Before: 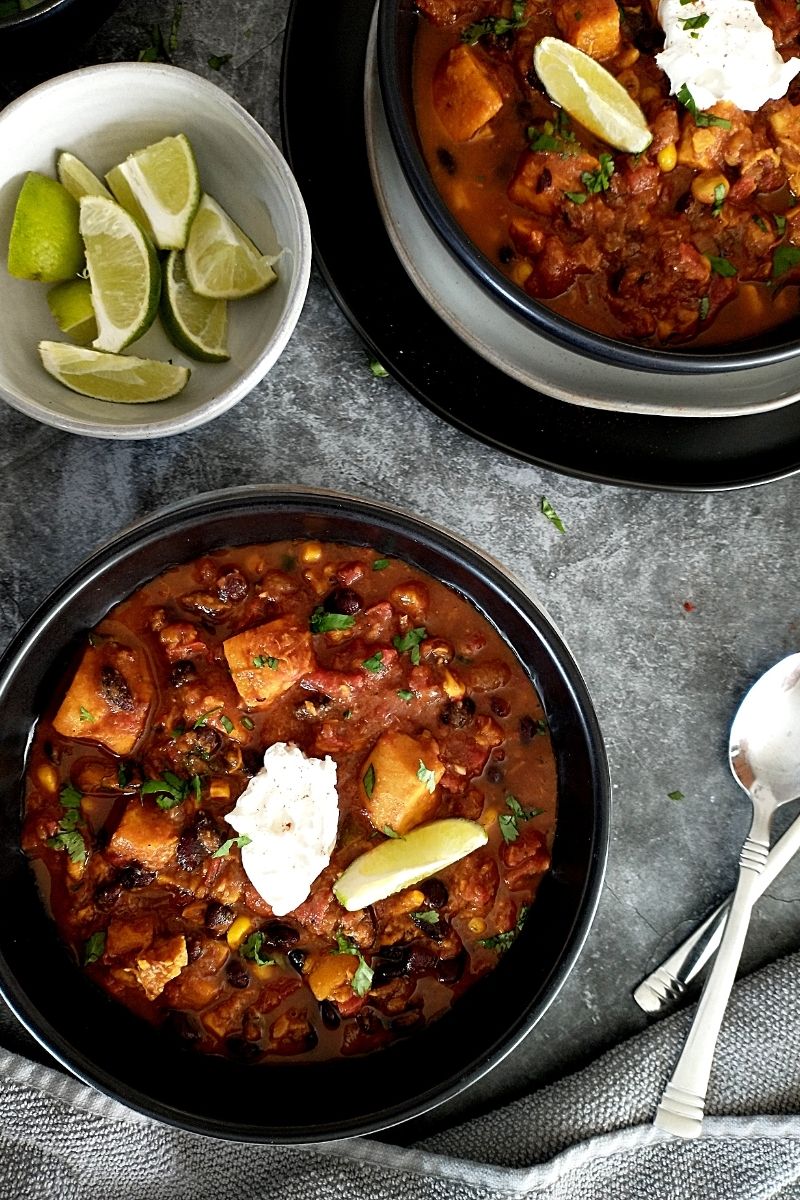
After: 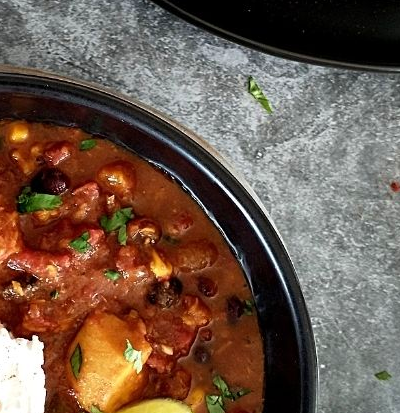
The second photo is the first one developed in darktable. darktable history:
crop: left 36.688%, top 35.007%, right 13.198%, bottom 30.564%
velvia: strength 14.96%
